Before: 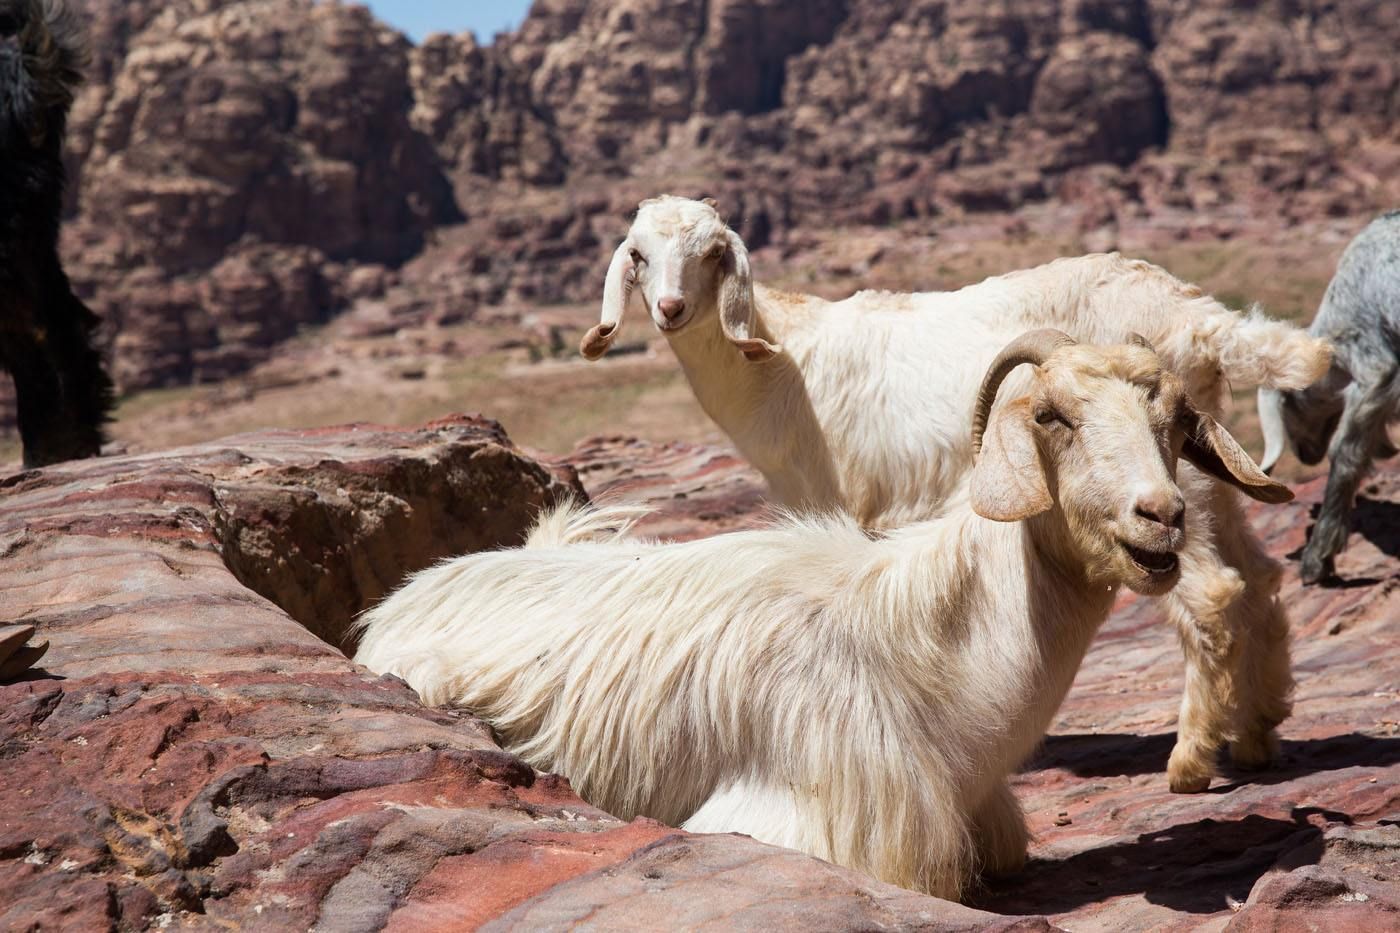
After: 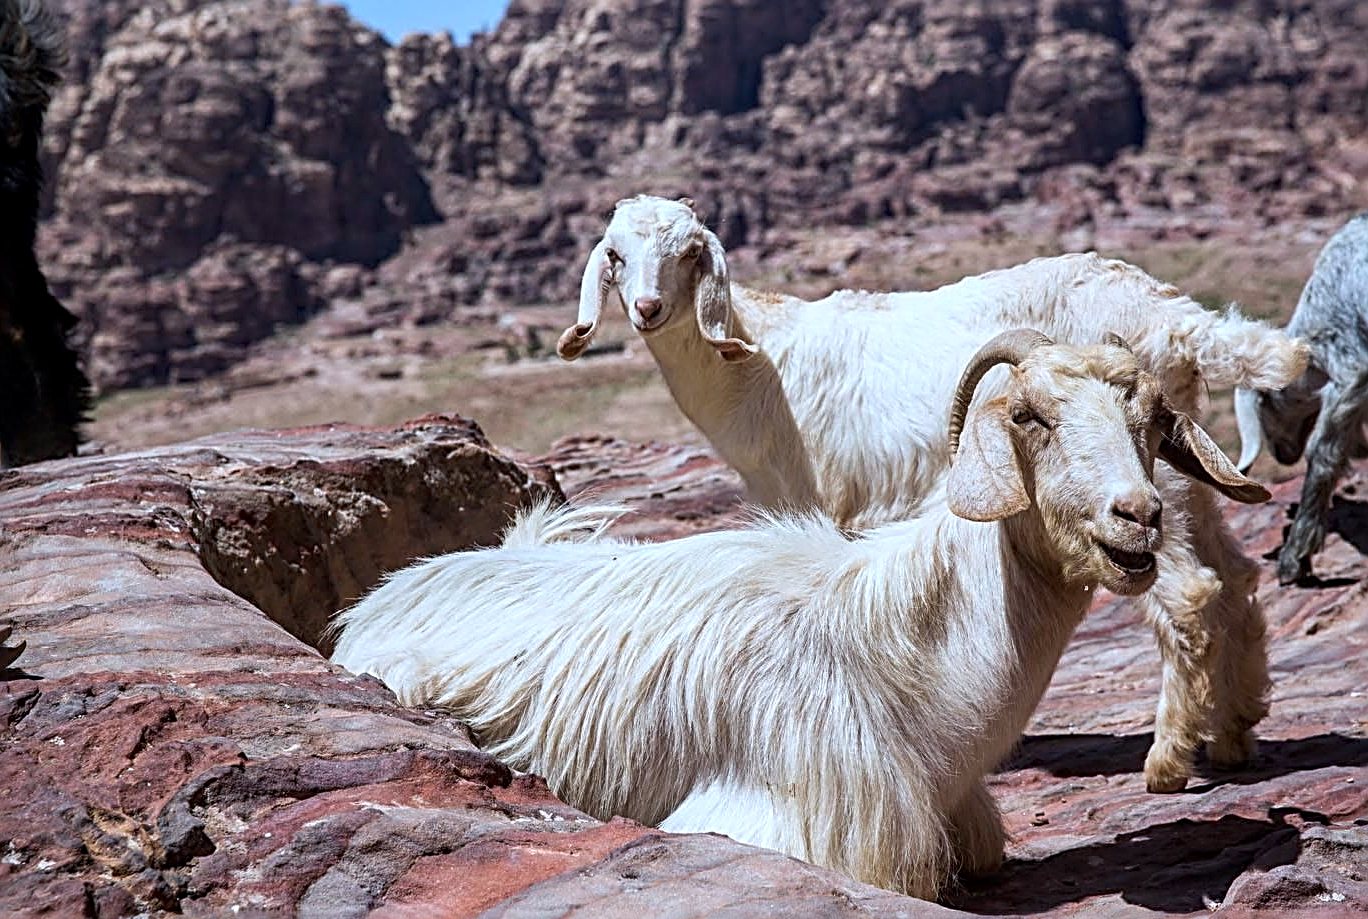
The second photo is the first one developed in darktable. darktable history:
local contrast: on, module defaults
sharpen: radius 3.003, amount 0.771
crop and rotate: left 1.68%, right 0.581%, bottom 1.435%
color calibration: gray › normalize channels true, x 0.381, y 0.391, temperature 4087.05 K, gamut compression 0.029
